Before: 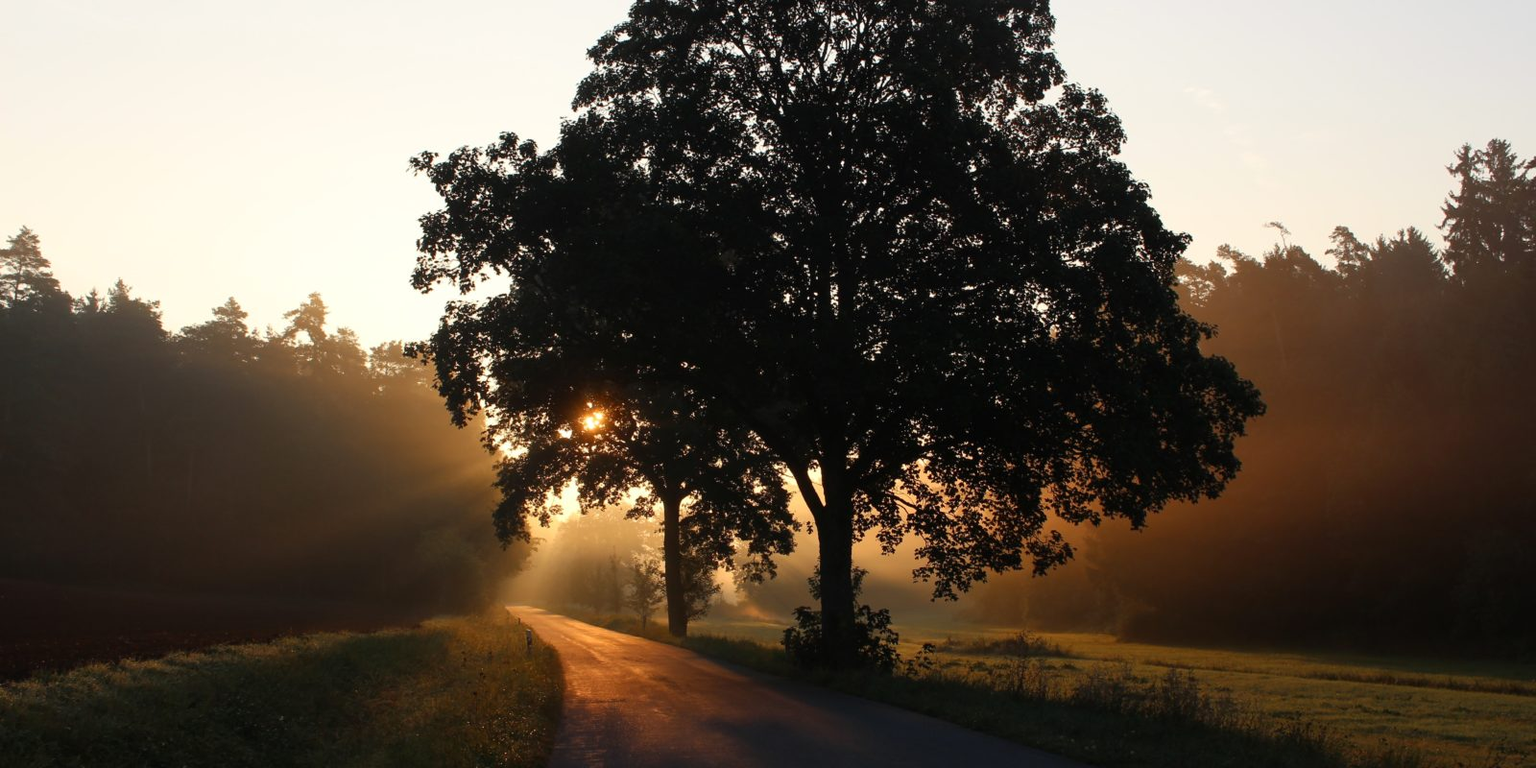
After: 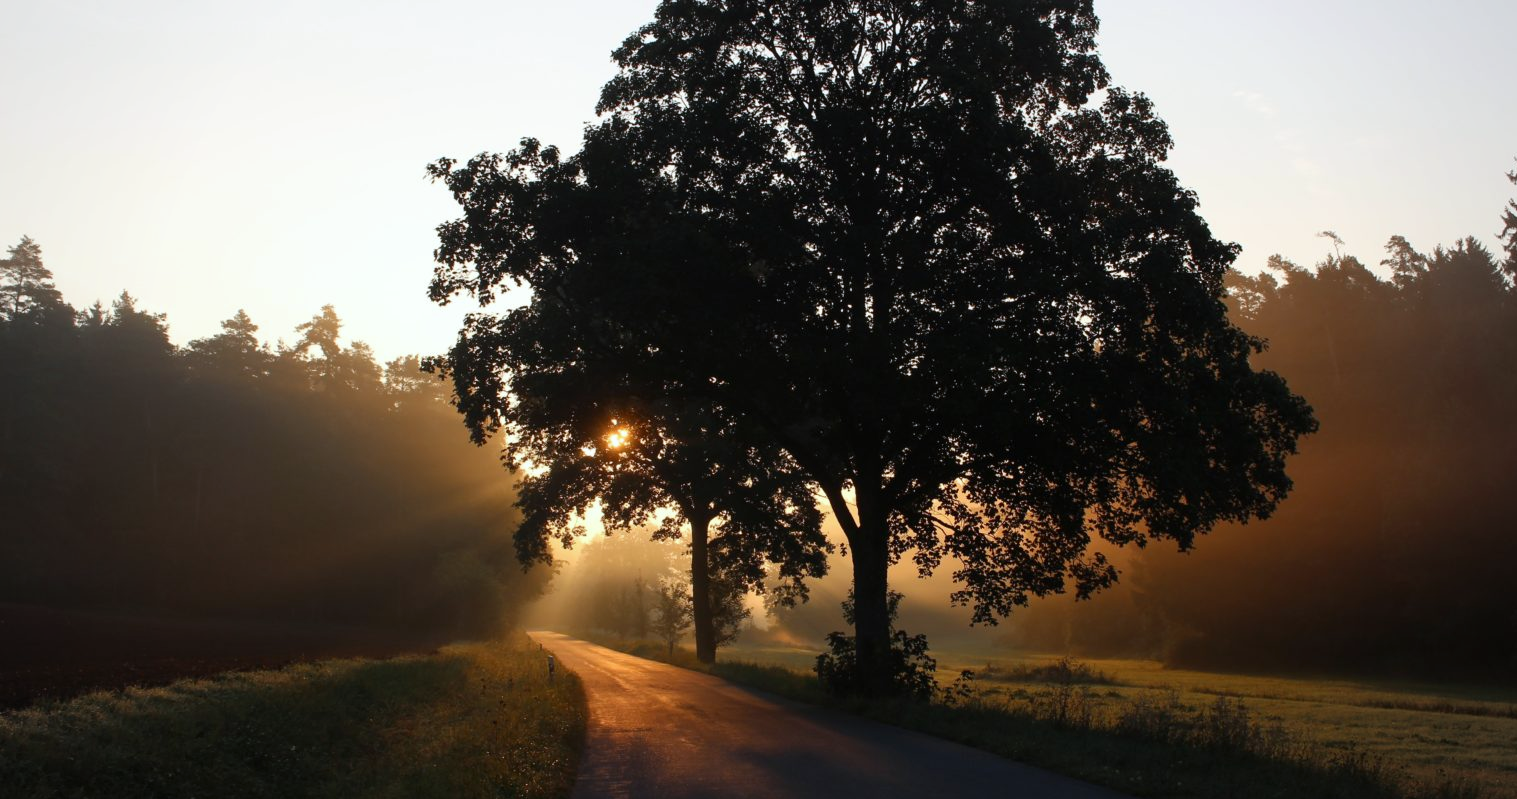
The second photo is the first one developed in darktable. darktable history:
vignetting: brightness -0.167
crop and rotate: right 5.167%
white balance: red 0.976, blue 1.04
